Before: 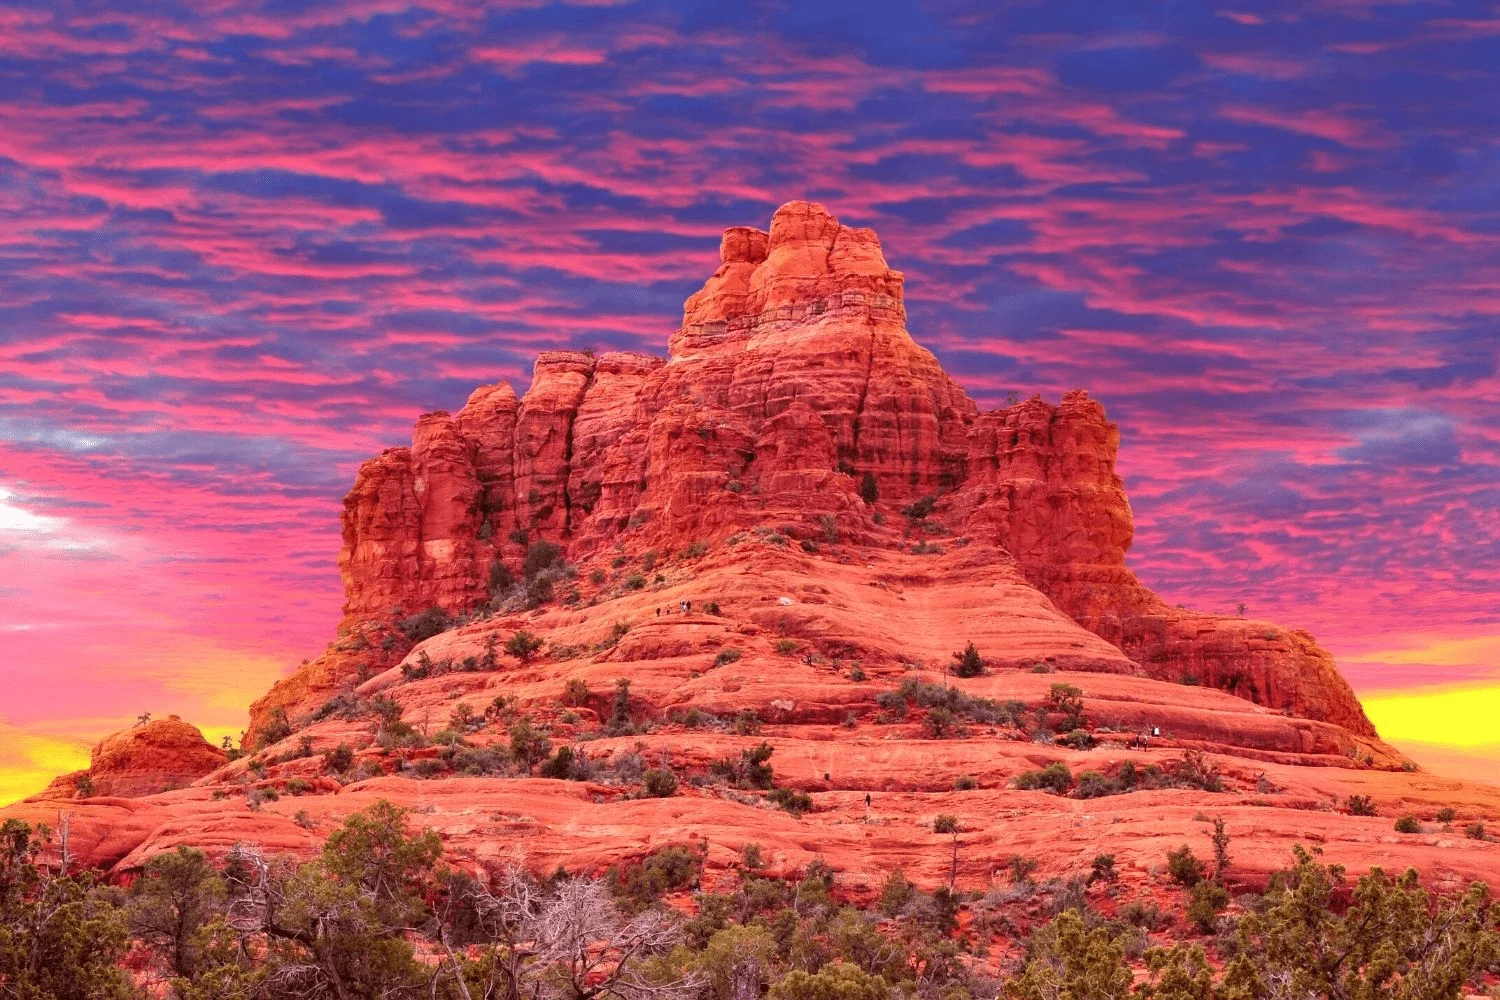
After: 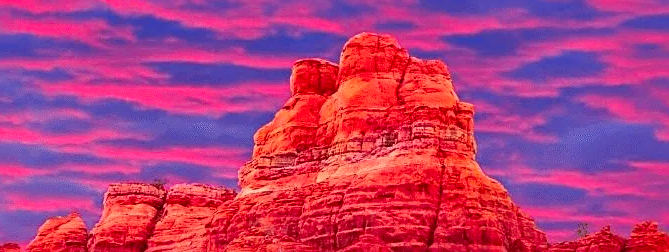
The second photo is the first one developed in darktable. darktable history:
crop: left 28.675%, top 16.834%, right 26.7%, bottom 57.915%
color zones: curves: ch0 [(0, 0.425) (0.143, 0.422) (0.286, 0.42) (0.429, 0.419) (0.571, 0.419) (0.714, 0.42) (0.857, 0.422) (1, 0.425)]; ch1 [(0, 0.666) (0.143, 0.669) (0.286, 0.671) (0.429, 0.67) (0.571, 0.67) (0.714, 0.67) (0.857, 0.67) (1, 0.666)]
shadows and highlights: soften with gaussian
contrast brightness saturation: brightness 0.149
sharpen: on, module defaults
local contrast: mode bilateral grid, contrast 20, coarseness 51, detail 150%, midtone range 0.2
color correction: highlights a* 0.012, highlights b* -0.404
